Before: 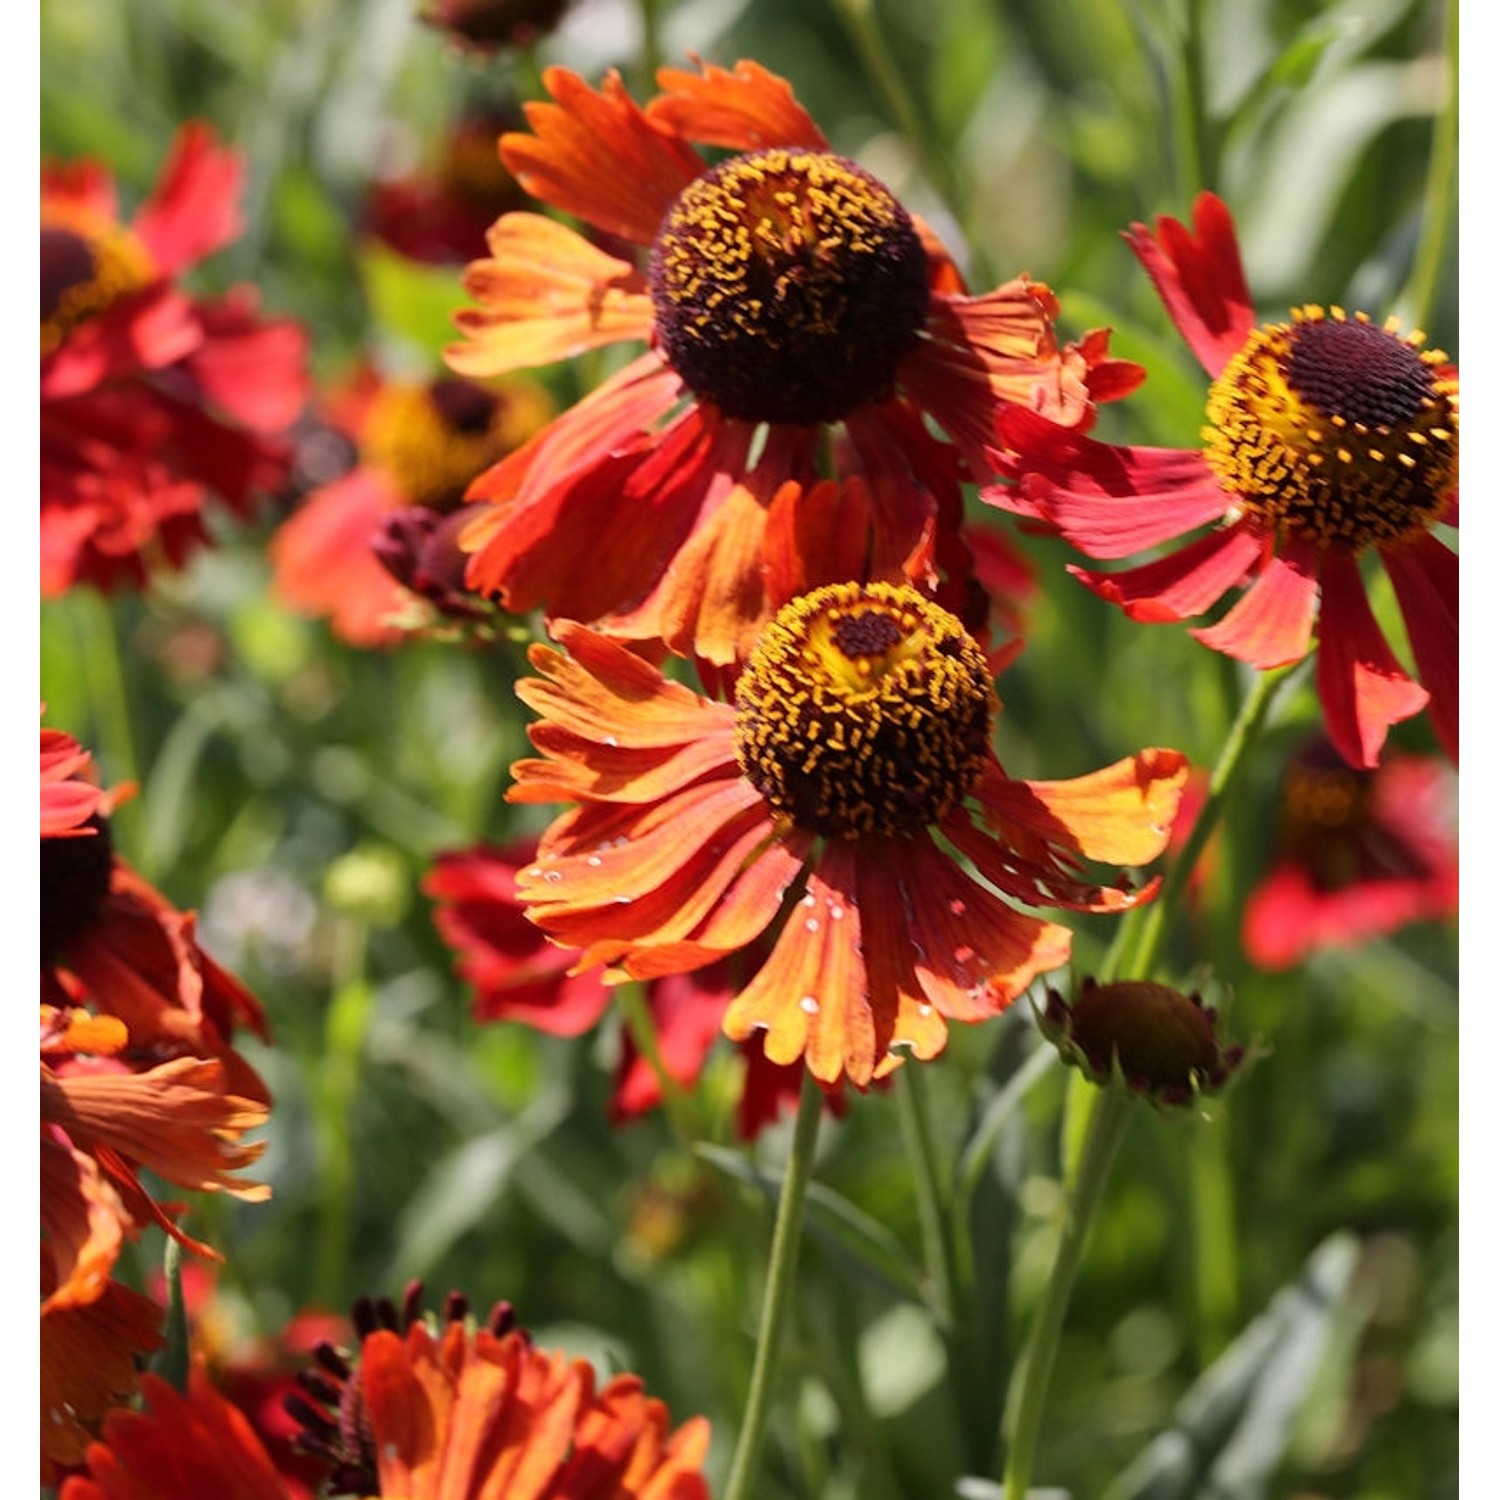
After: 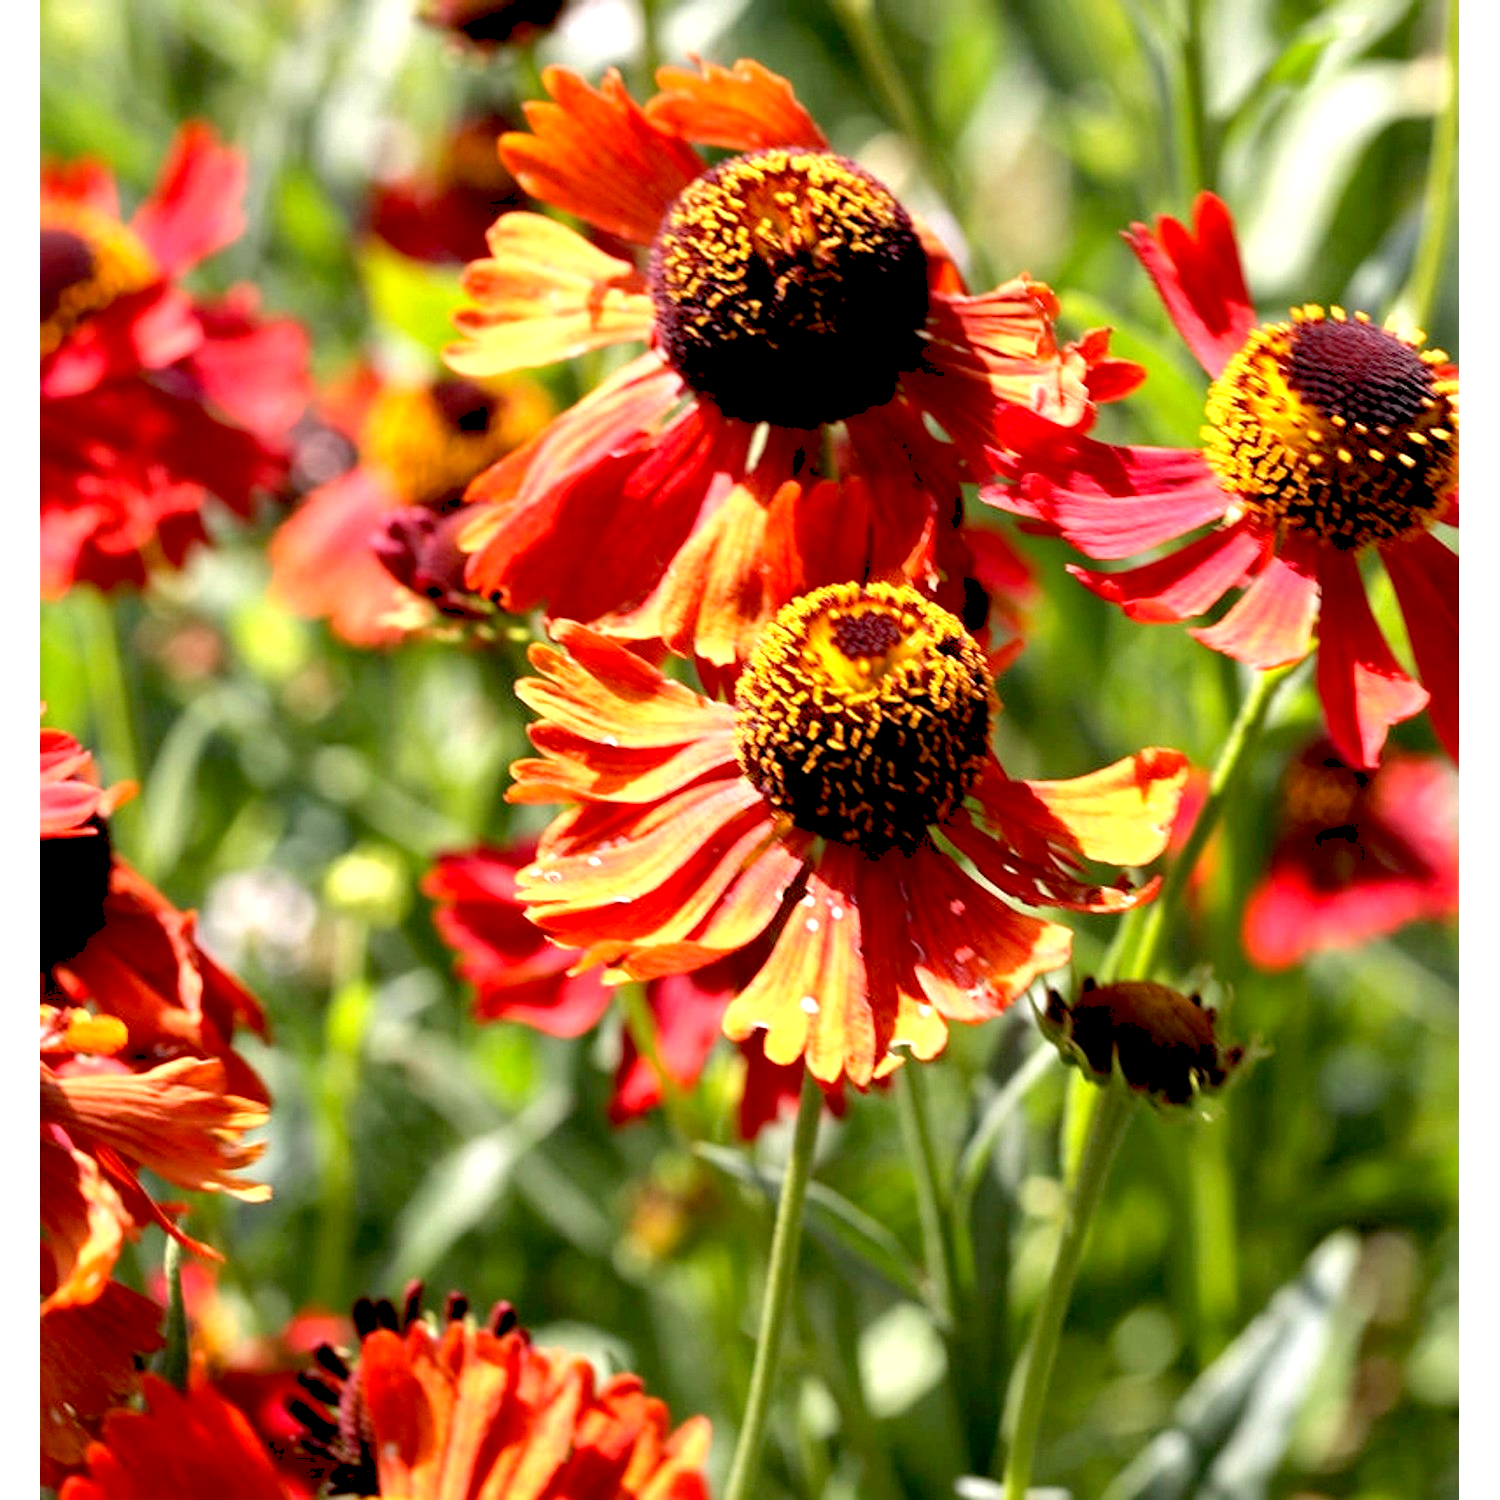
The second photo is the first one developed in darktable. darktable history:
levels: mode automatic
exposure: black level correction 0.01, exposure 1 EV, compensate highlight preservation false
shadows and highlights: shadows 25, highlights -25
